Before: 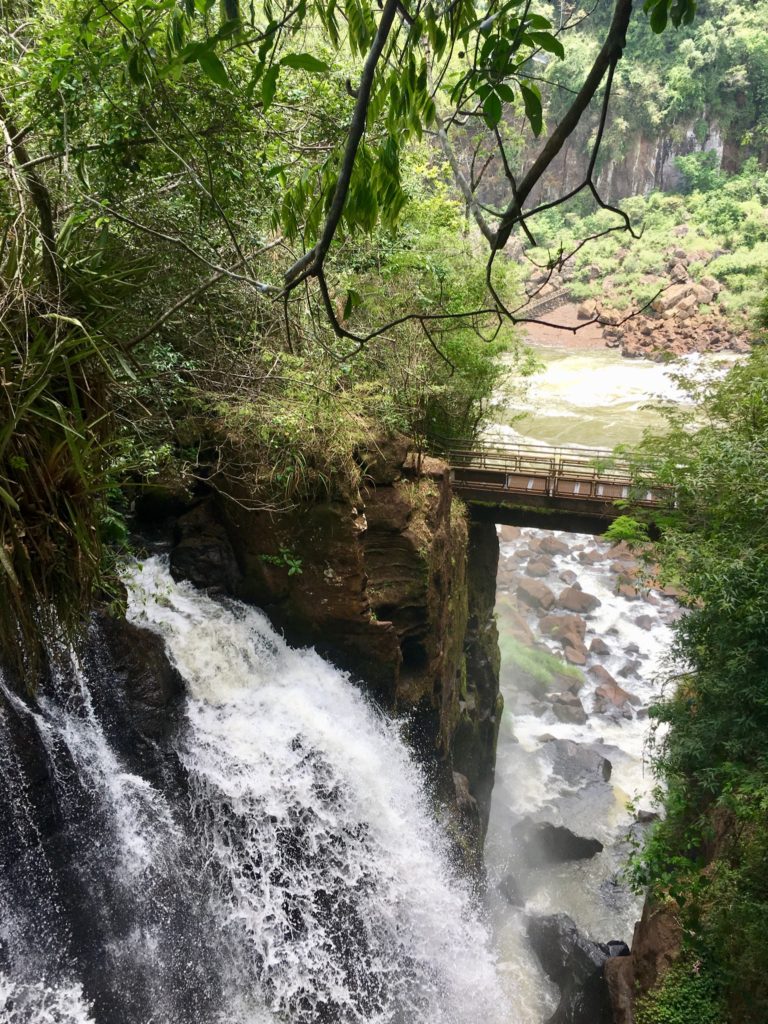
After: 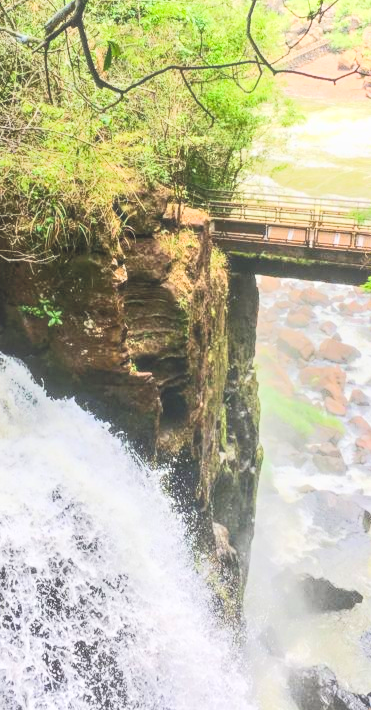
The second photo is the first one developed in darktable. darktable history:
contrast brightness saturation: contrast 0.197, brightness 0.168, saturation 0.221
tone equalizer: -7 EV 0.162 EV, -6 EV 0.562 EV, -5 EV 1.12 EV, -4 EV 1.36 EV, -3 EV 1.18 EV, -2 EV 0.6 EV, -1 EV 0.164 EV, edges refinement/feathering 500, mask exposure compensation -1.57 EV, preserve details no
local contrast: highlights 71%, shadows 15%, midtone range 0.198
crop: left 31.345%, top 24.386%, right 20.245%, bottom 6.23%
